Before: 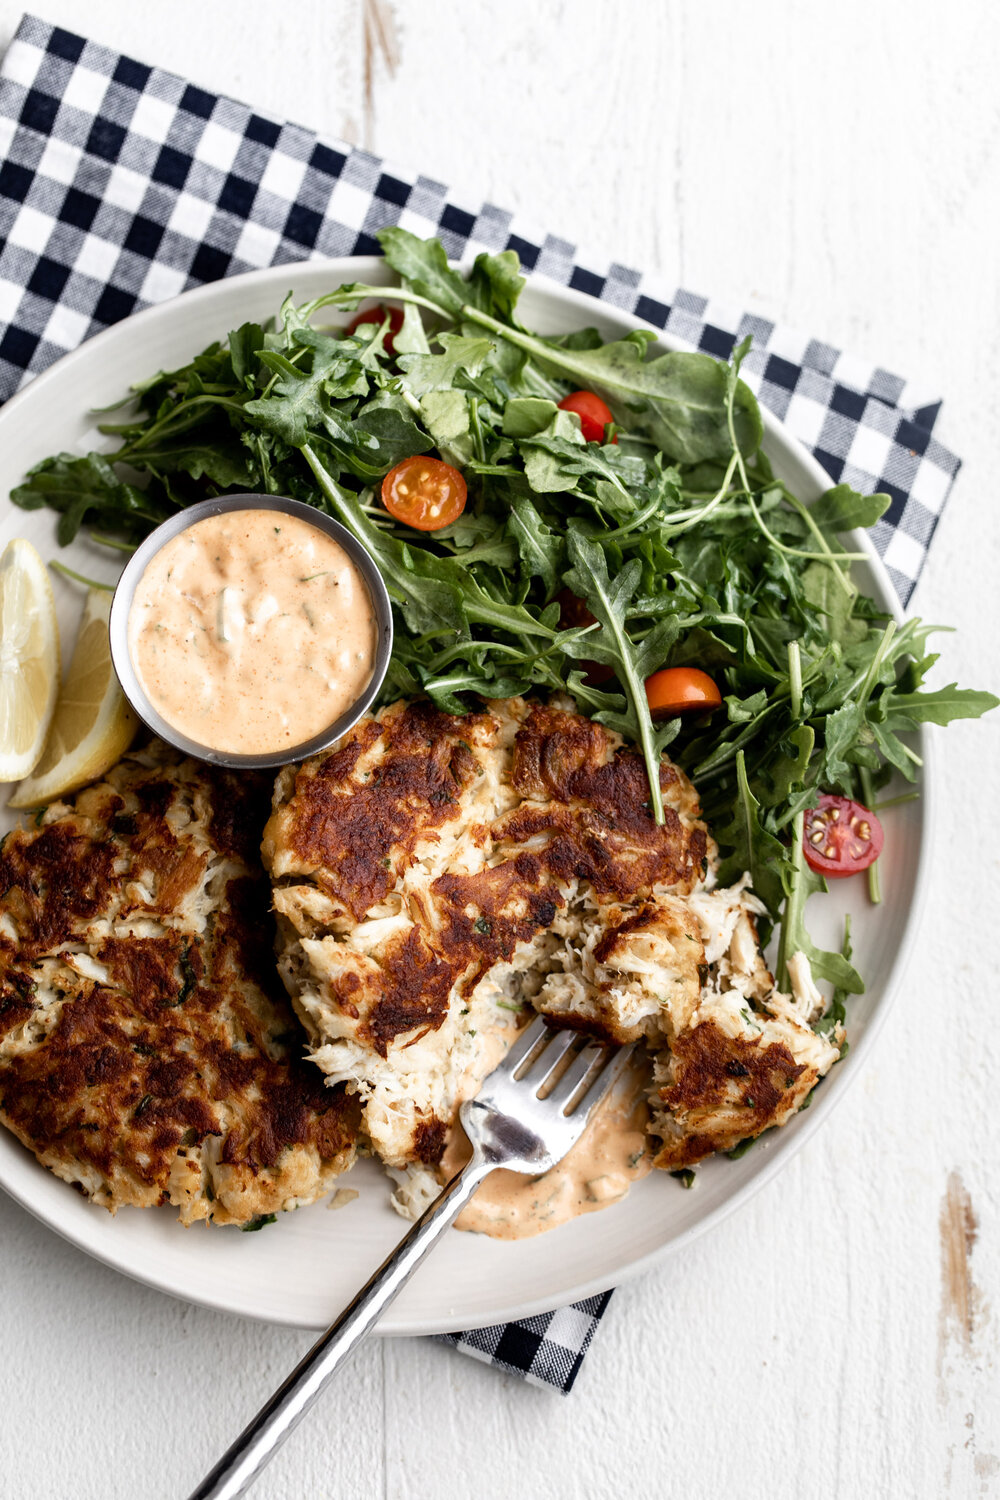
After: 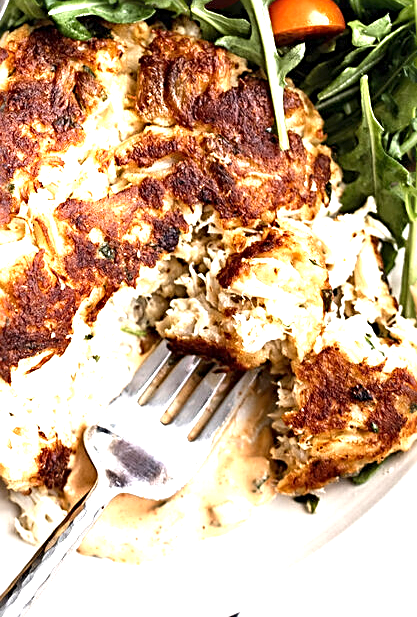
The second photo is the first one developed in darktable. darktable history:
crop: left 37.683%, top 45.016%, right 20.524%, bottom 13.83%
exposure: black level correction 0, exposure 1.377 EV, compensate highlight preservation false
sharpen: radius 2.848, amount 0.706
